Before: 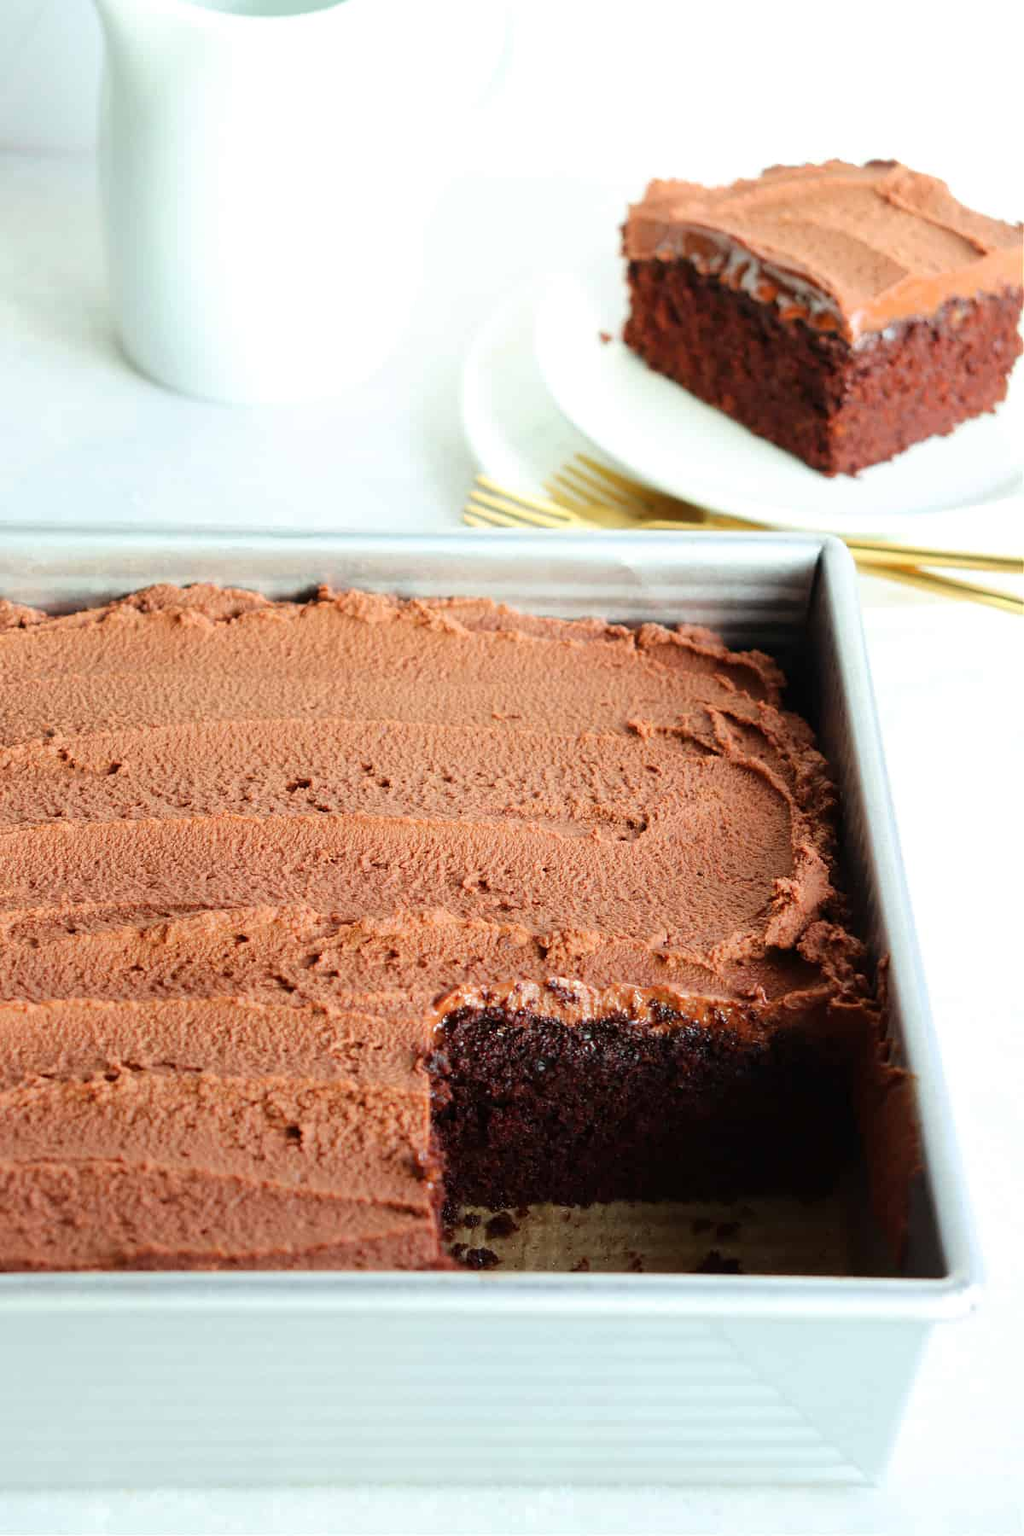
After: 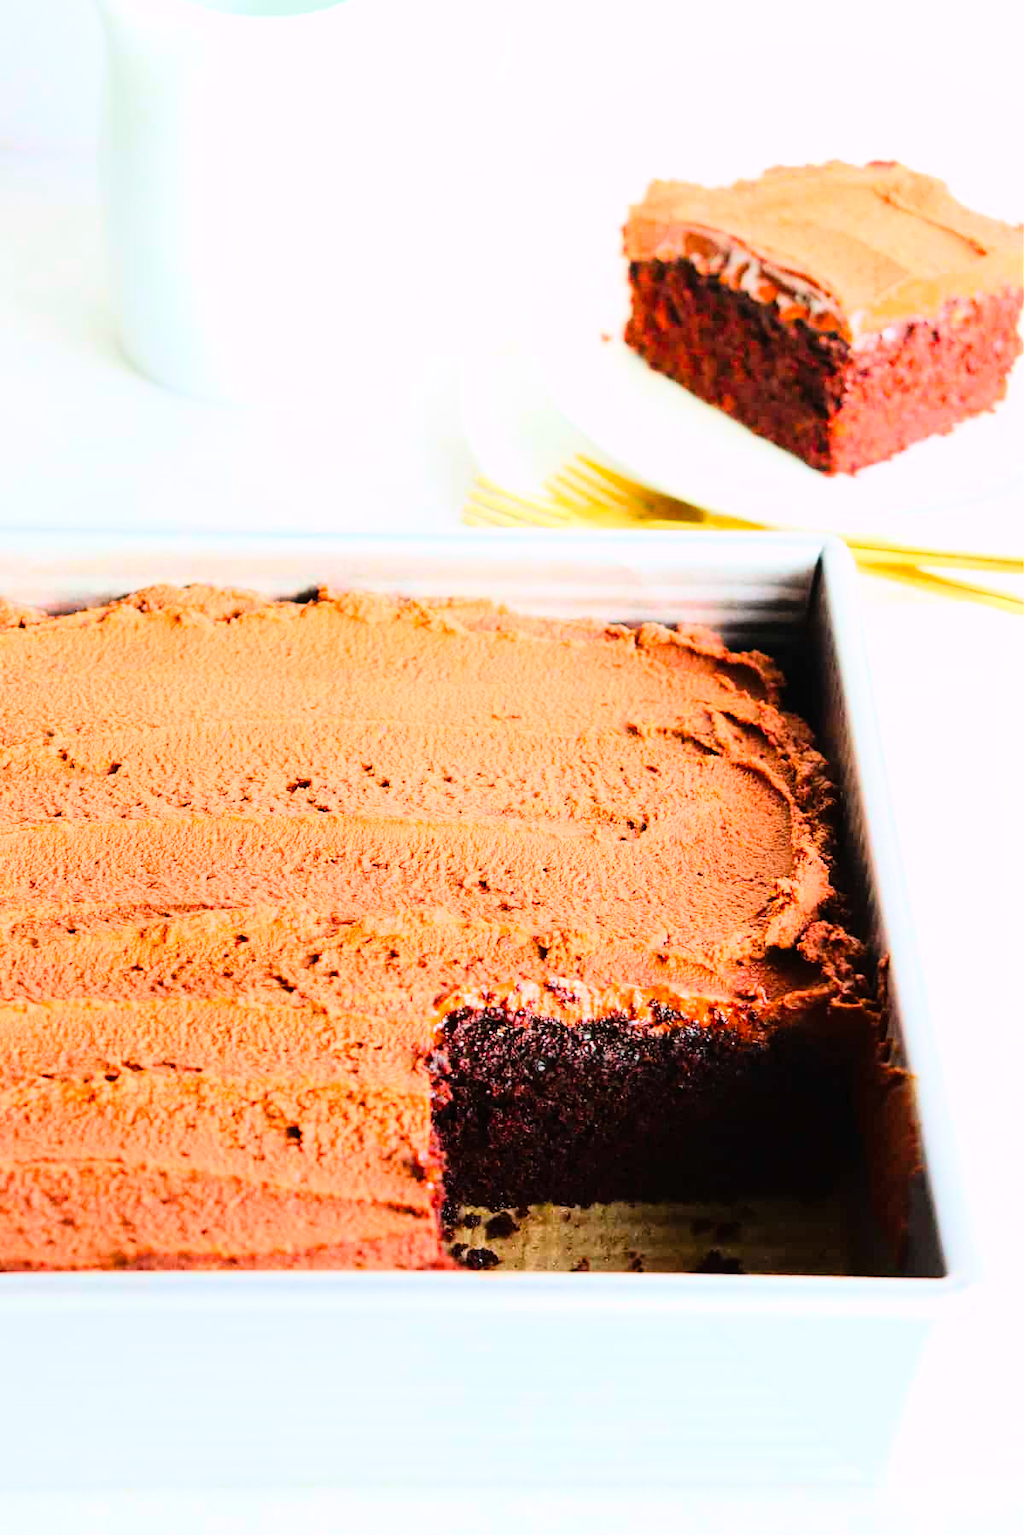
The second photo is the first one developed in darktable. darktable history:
tone curve: curves: ch0 [(0, 0) (0.084, 0.074) (0.2, 0.297) (0.363, 0.591) (0.495, 0.765) (0.68, 0.901) (0.851, 0.967) (1, 1)], color space Lab, linked channels
local contrast: mode bilateral grid, contrast 100, coarseness 100, detail 91%, midtone range 0.2
color balance rgb: highlights gain › chroma 1.516%, highlights gain › hue 312.22°, perceptual saturation grading › global saturation 25.513%
